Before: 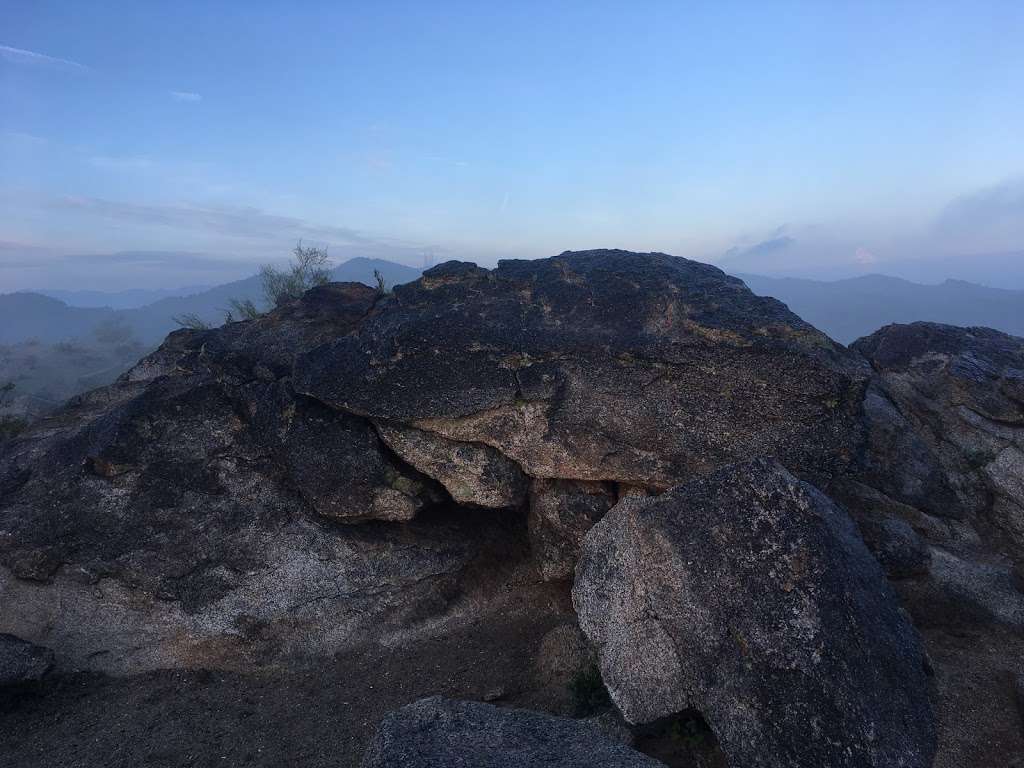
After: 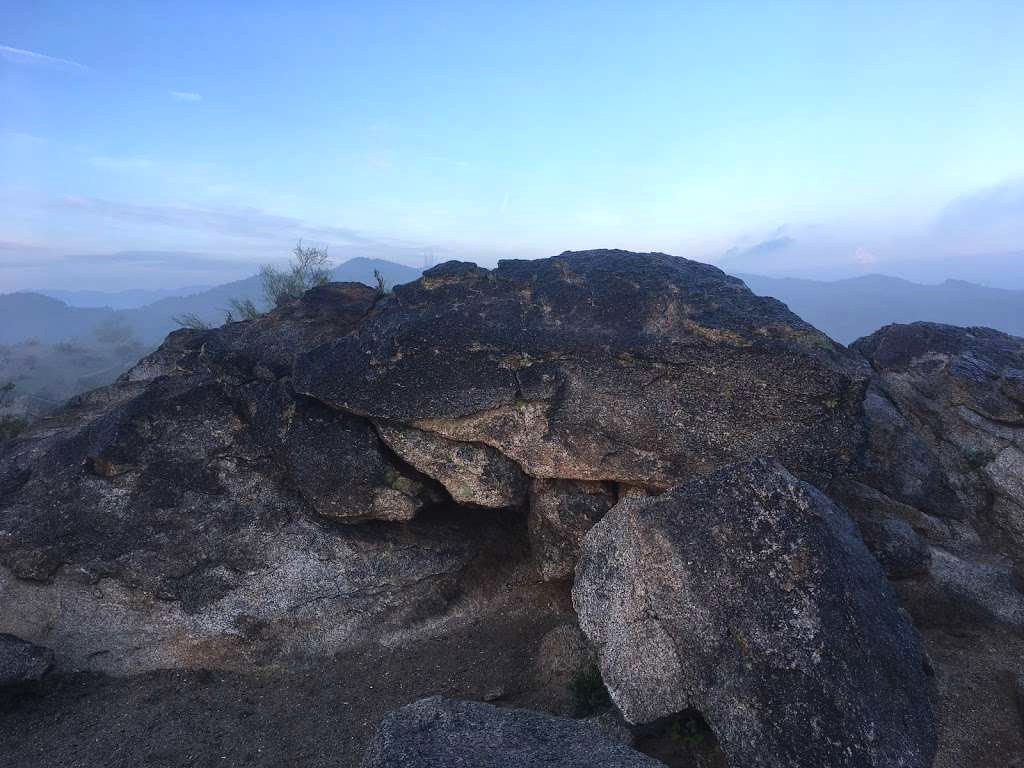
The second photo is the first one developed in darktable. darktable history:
exposure: black level correction -0.002, exposure 0.545 EV, compensate highlight preservation false
